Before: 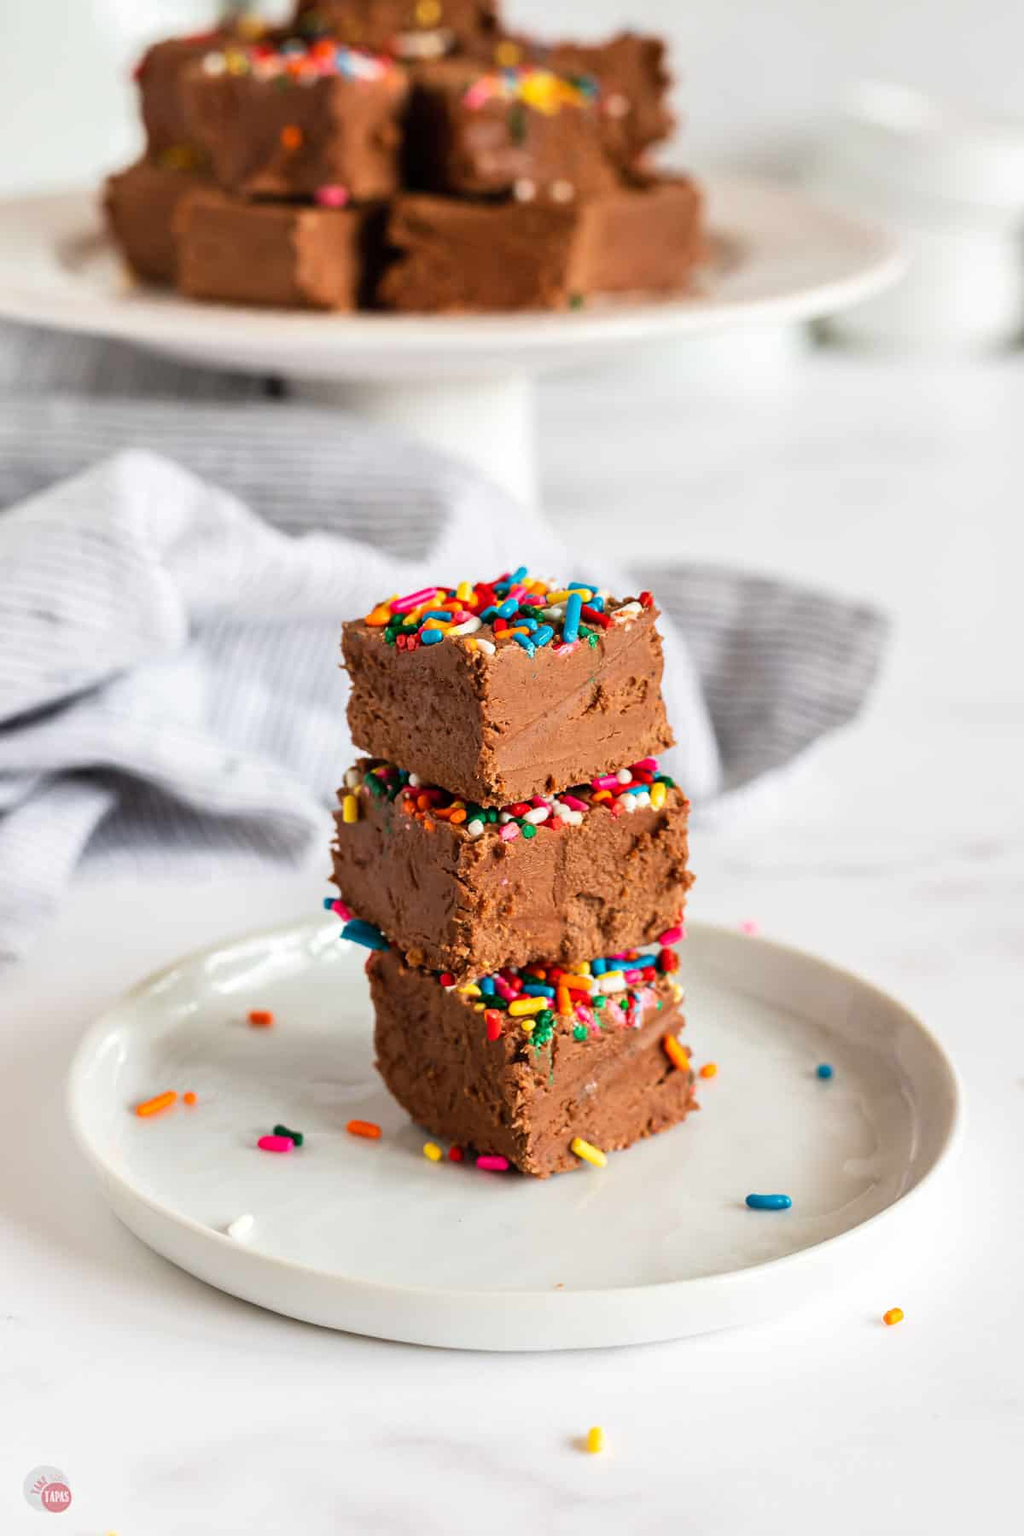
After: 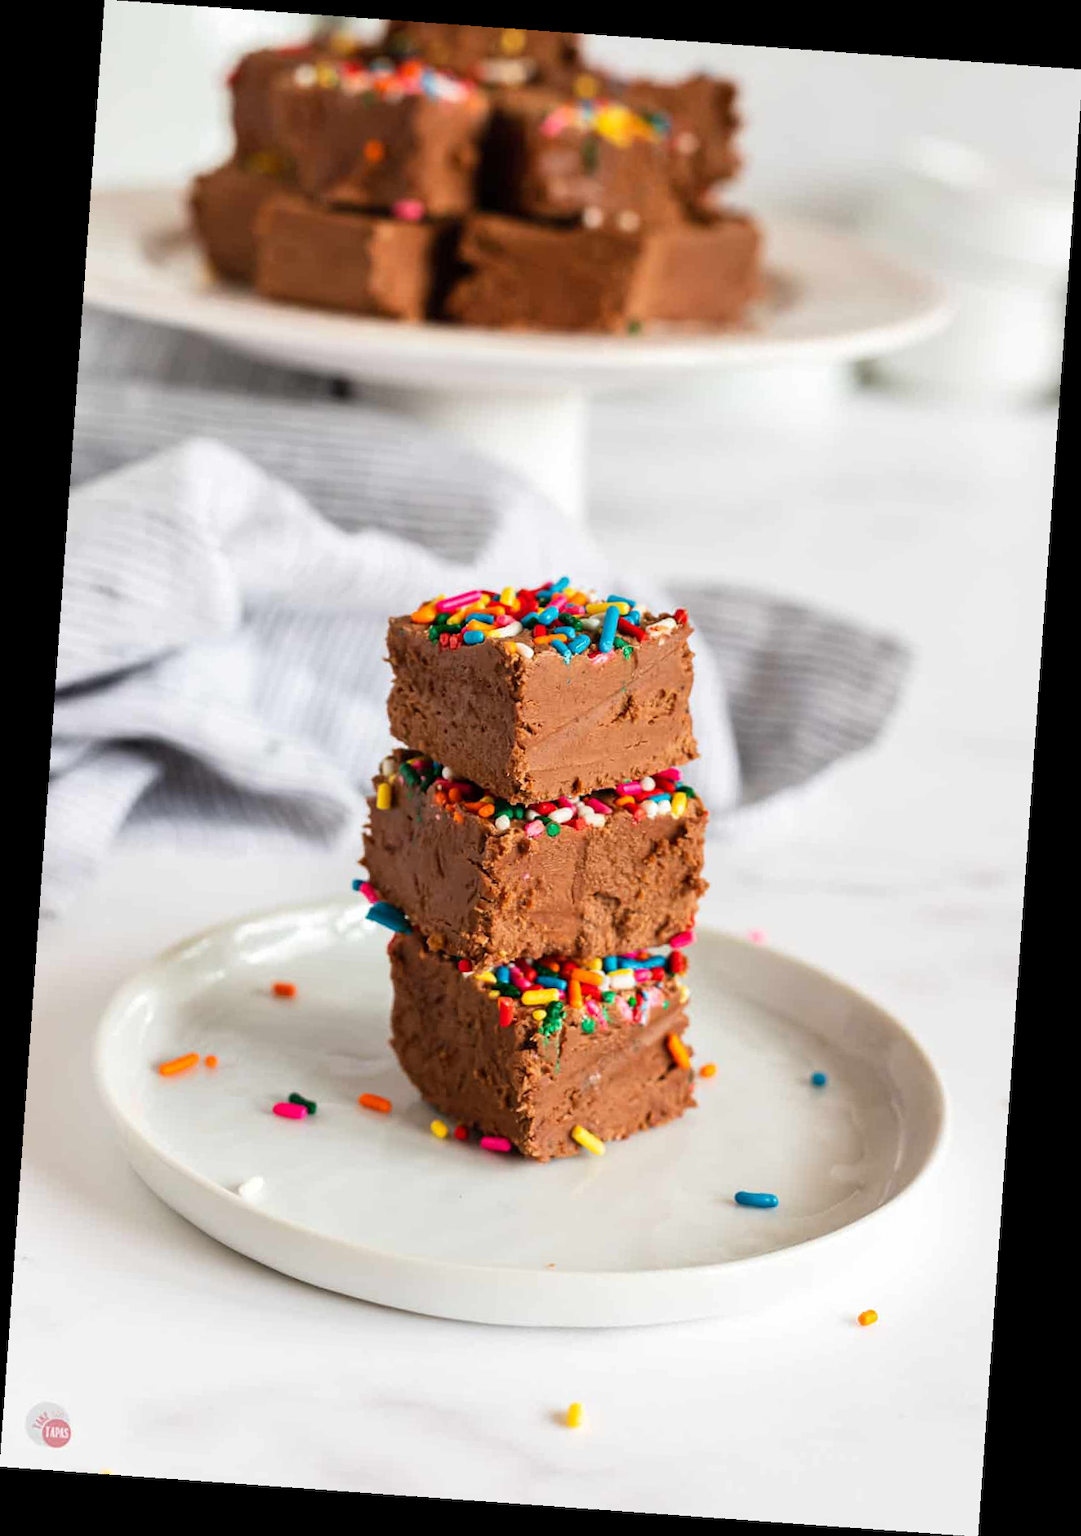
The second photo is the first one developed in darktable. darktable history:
rotate and perspective: rotation 4.1°, automatic cropping off
